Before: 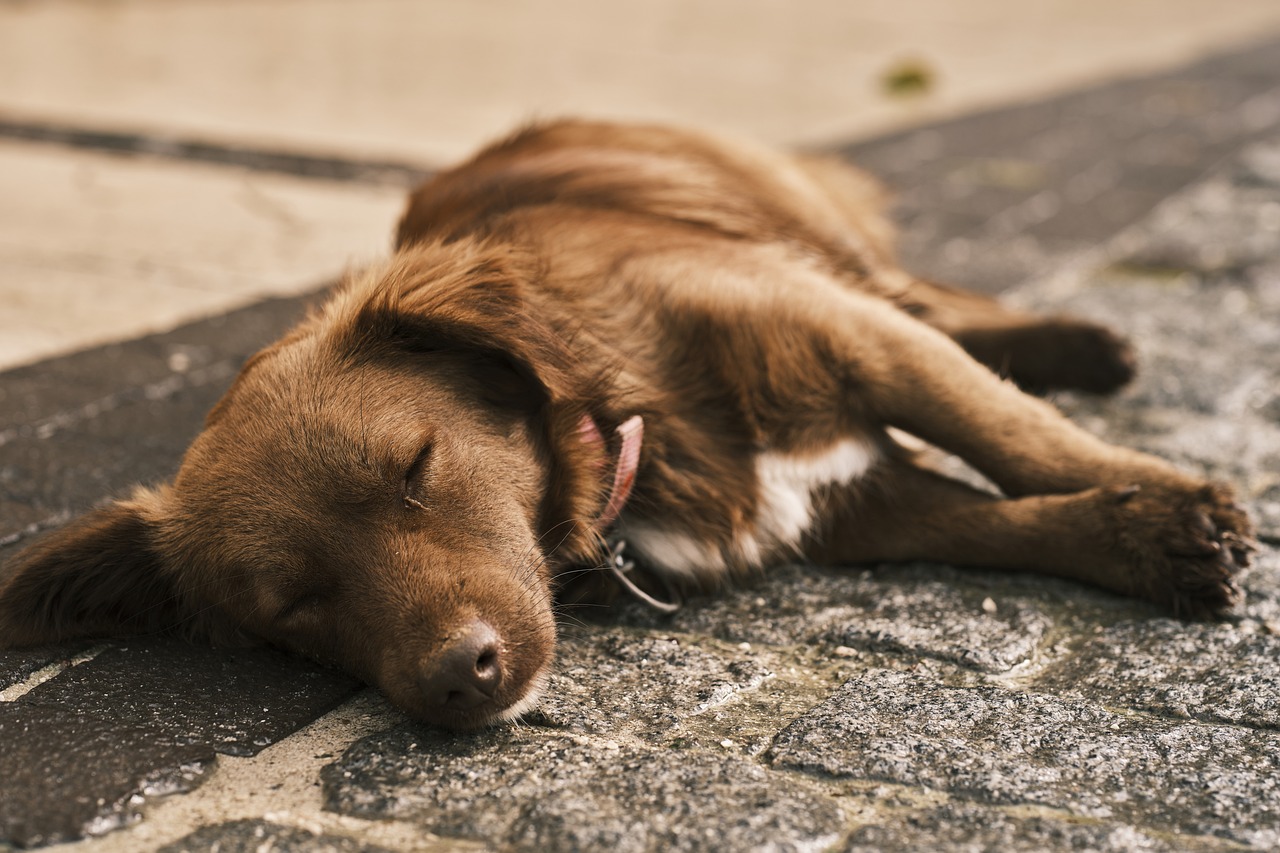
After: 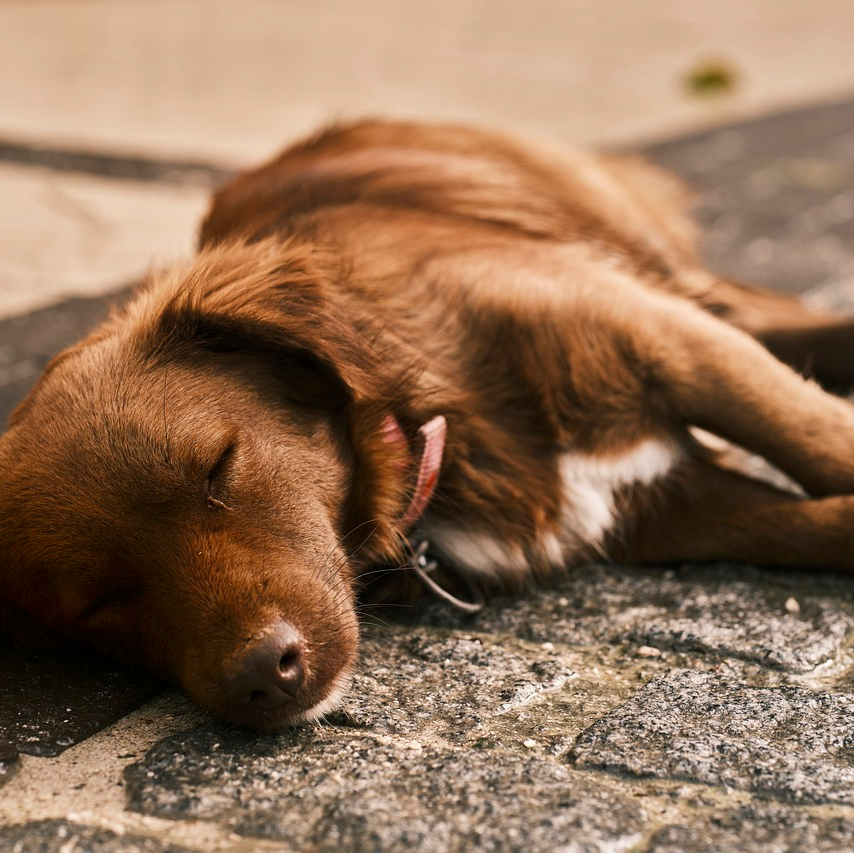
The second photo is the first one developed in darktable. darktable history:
crop and rotate: left 15.391%, right 17.889%
shadows and highlights: shadows -88.97, highlights -36.63, soften with gaussian
